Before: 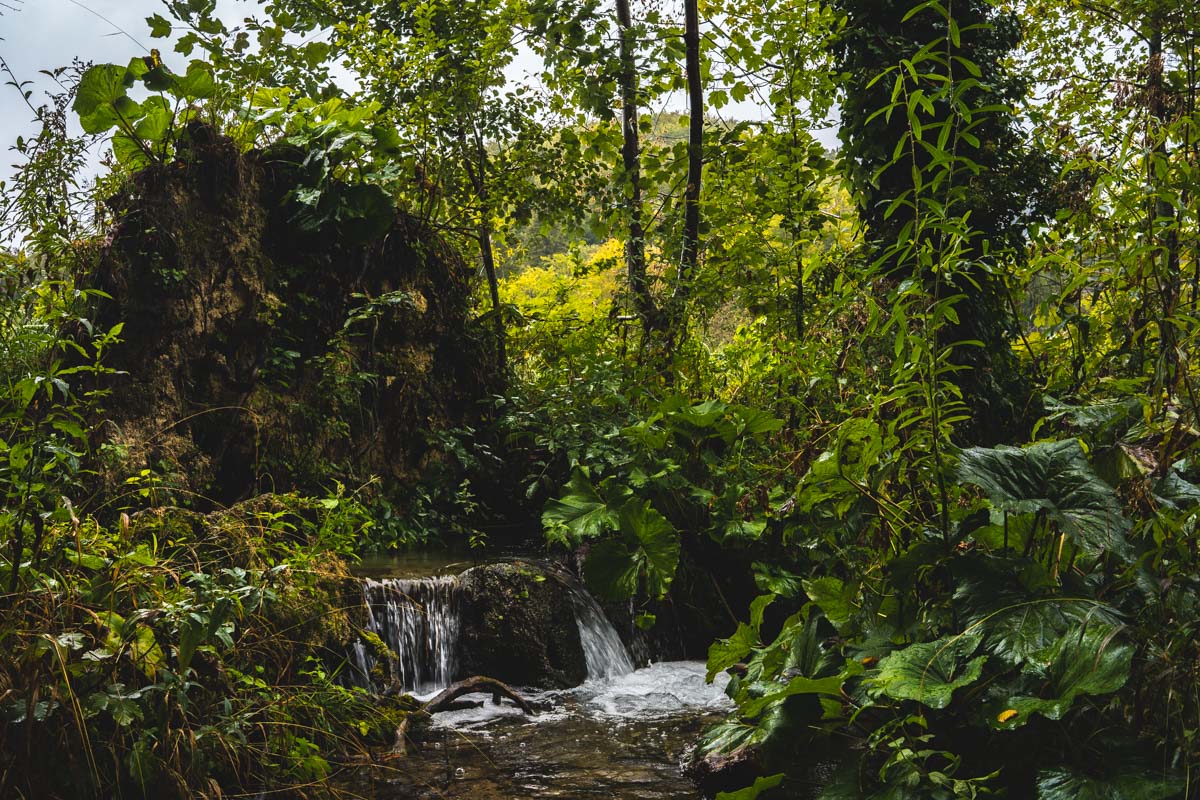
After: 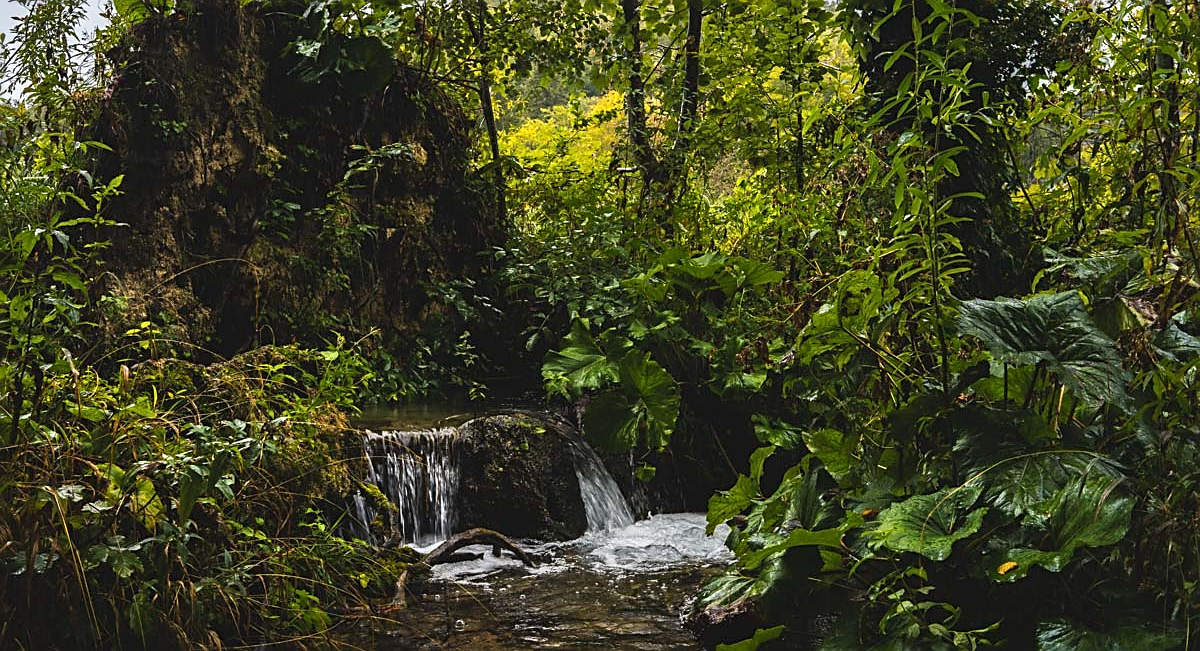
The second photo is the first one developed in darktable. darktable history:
crop and rotate: top 18.507%
sharpen: on, module defaults
